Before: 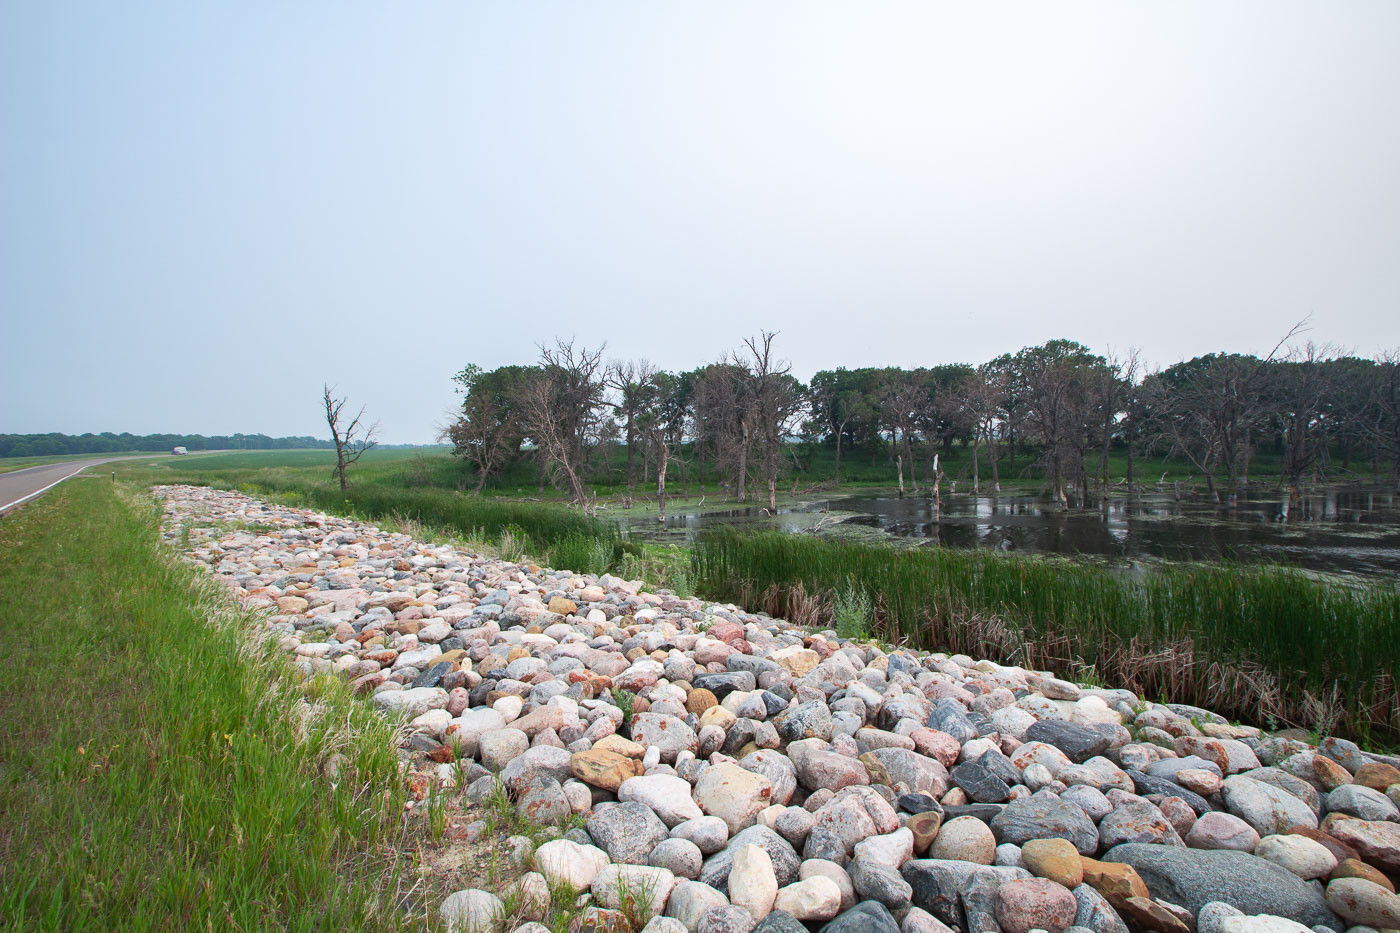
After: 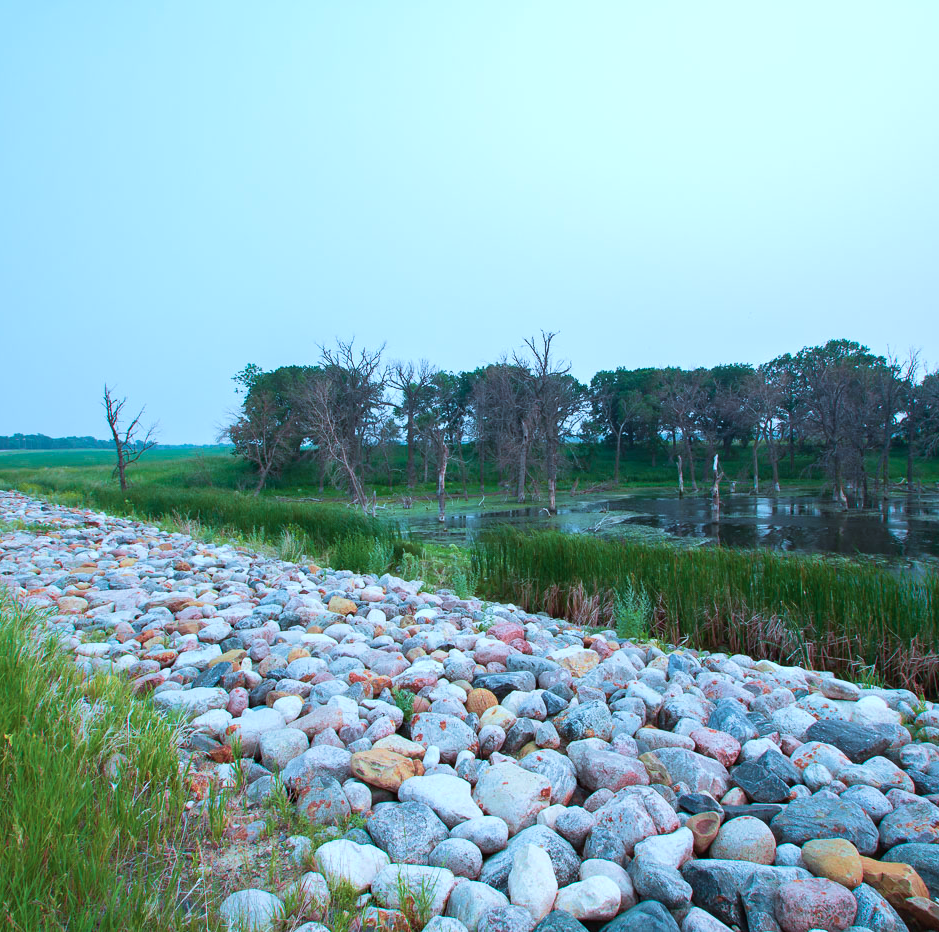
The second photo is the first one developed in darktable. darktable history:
local contrast: mode bilateral grid, contrast 100, coarseness 99, detail 89%, midtone range 0.2
crop and rotate: left 15.769%, right 17.097%
color correction: highlights a* -9.83, highlights b* -21.33
velvia: strength 55.9%
